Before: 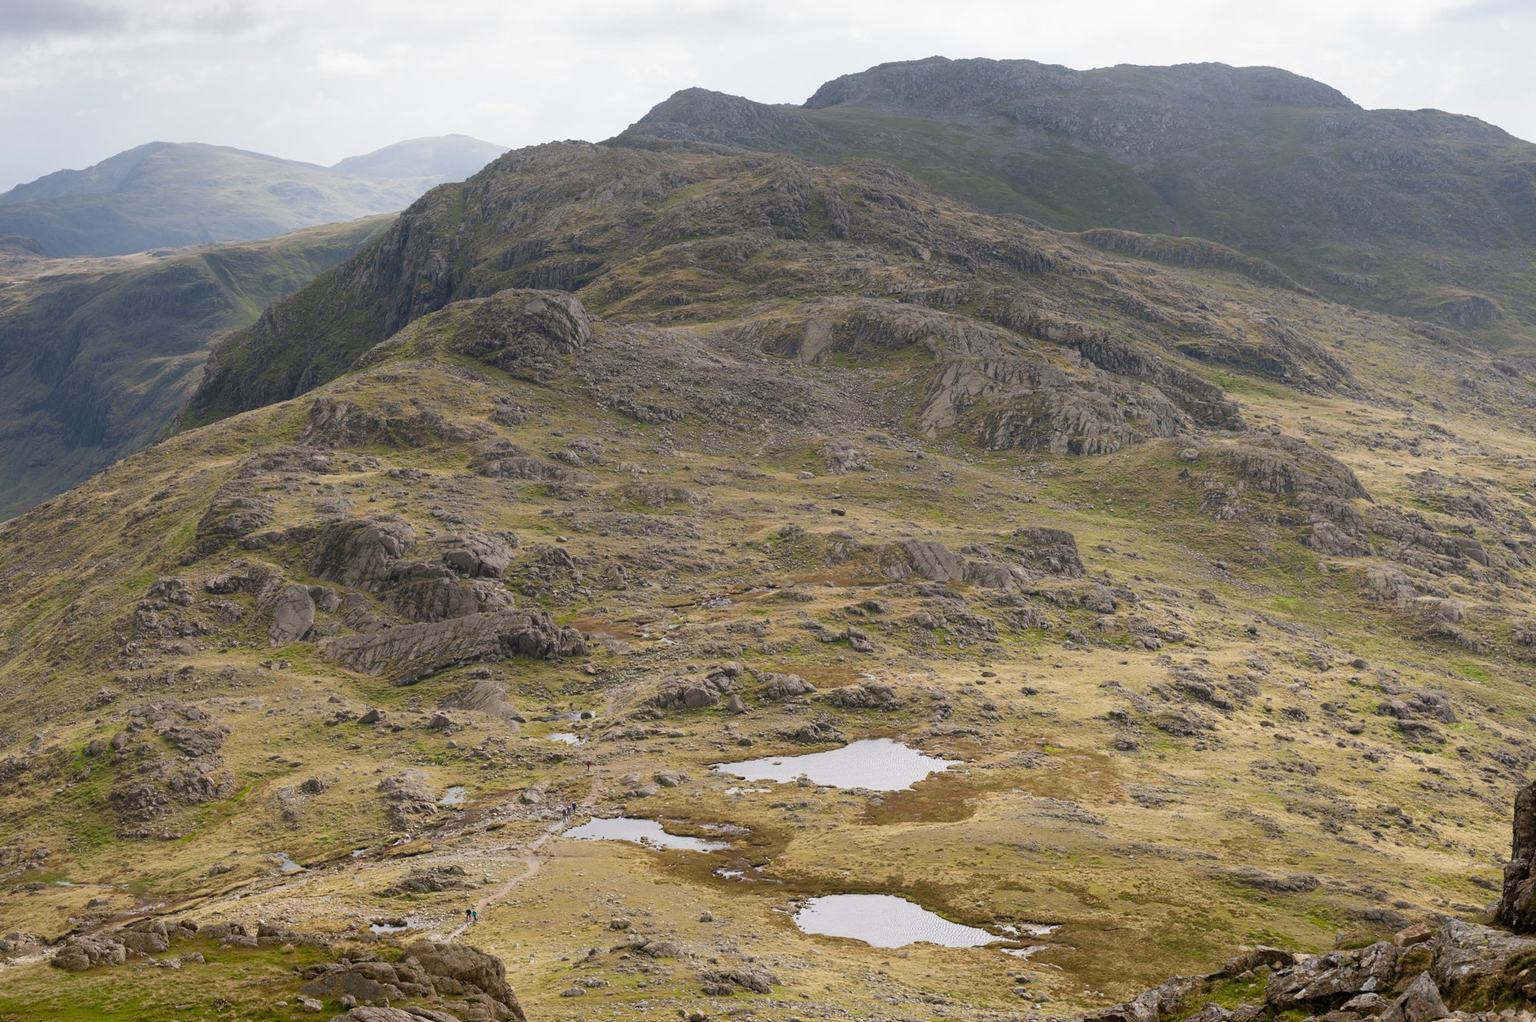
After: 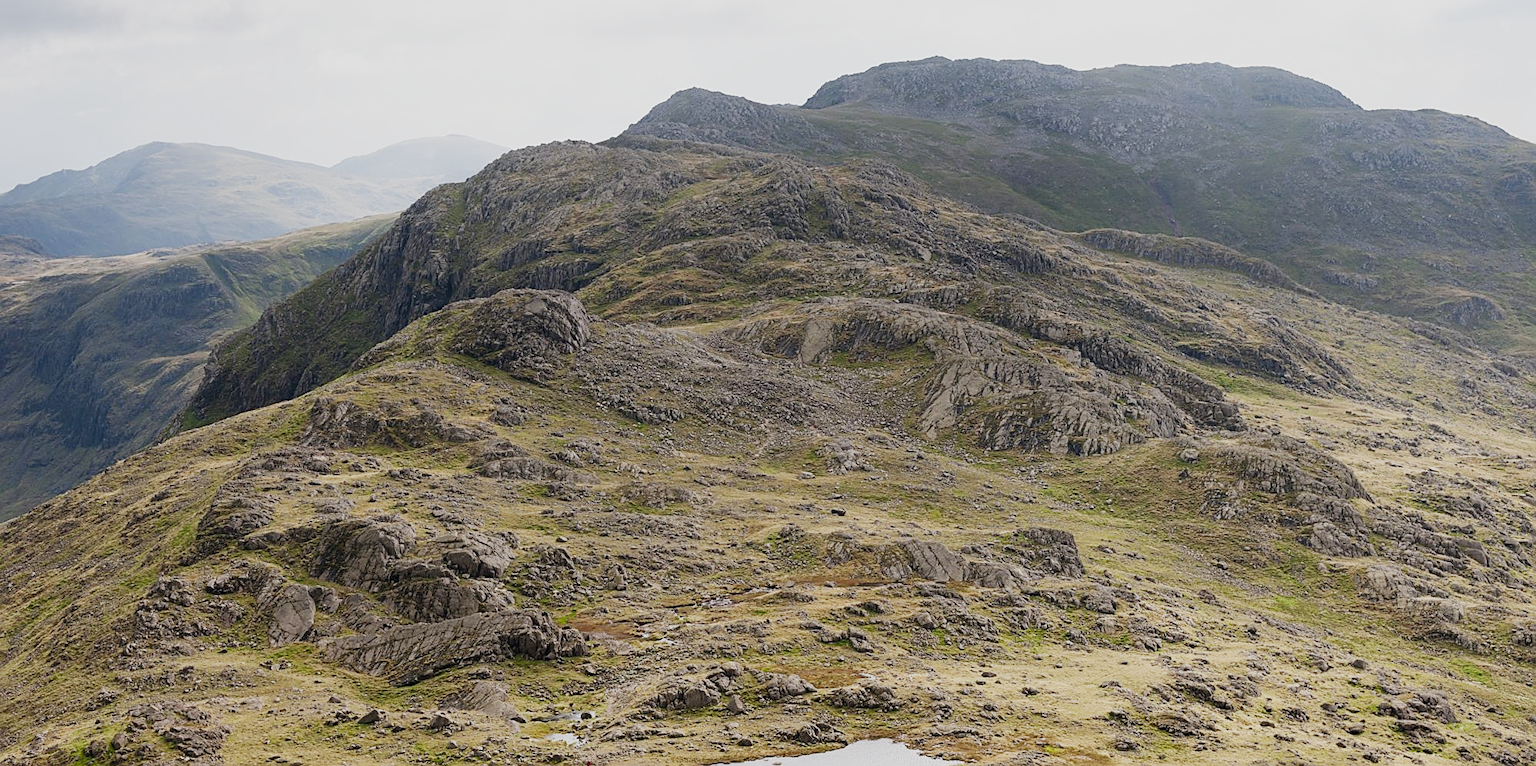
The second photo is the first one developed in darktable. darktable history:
sharpen: amount 0.575
sigmoid: contrast 1.6, skew -0.2, preserve hue 0%, red attenuation 0.1, red rotation 0.035, green attenuation 0.1, green rotation -0.017, blue attenuation 0.15, blue rotation -0.052, base primaries Rec2020
crop: bottom 24.988%
exposure: exposure 0.2 EV, compensate highlight preservation false
